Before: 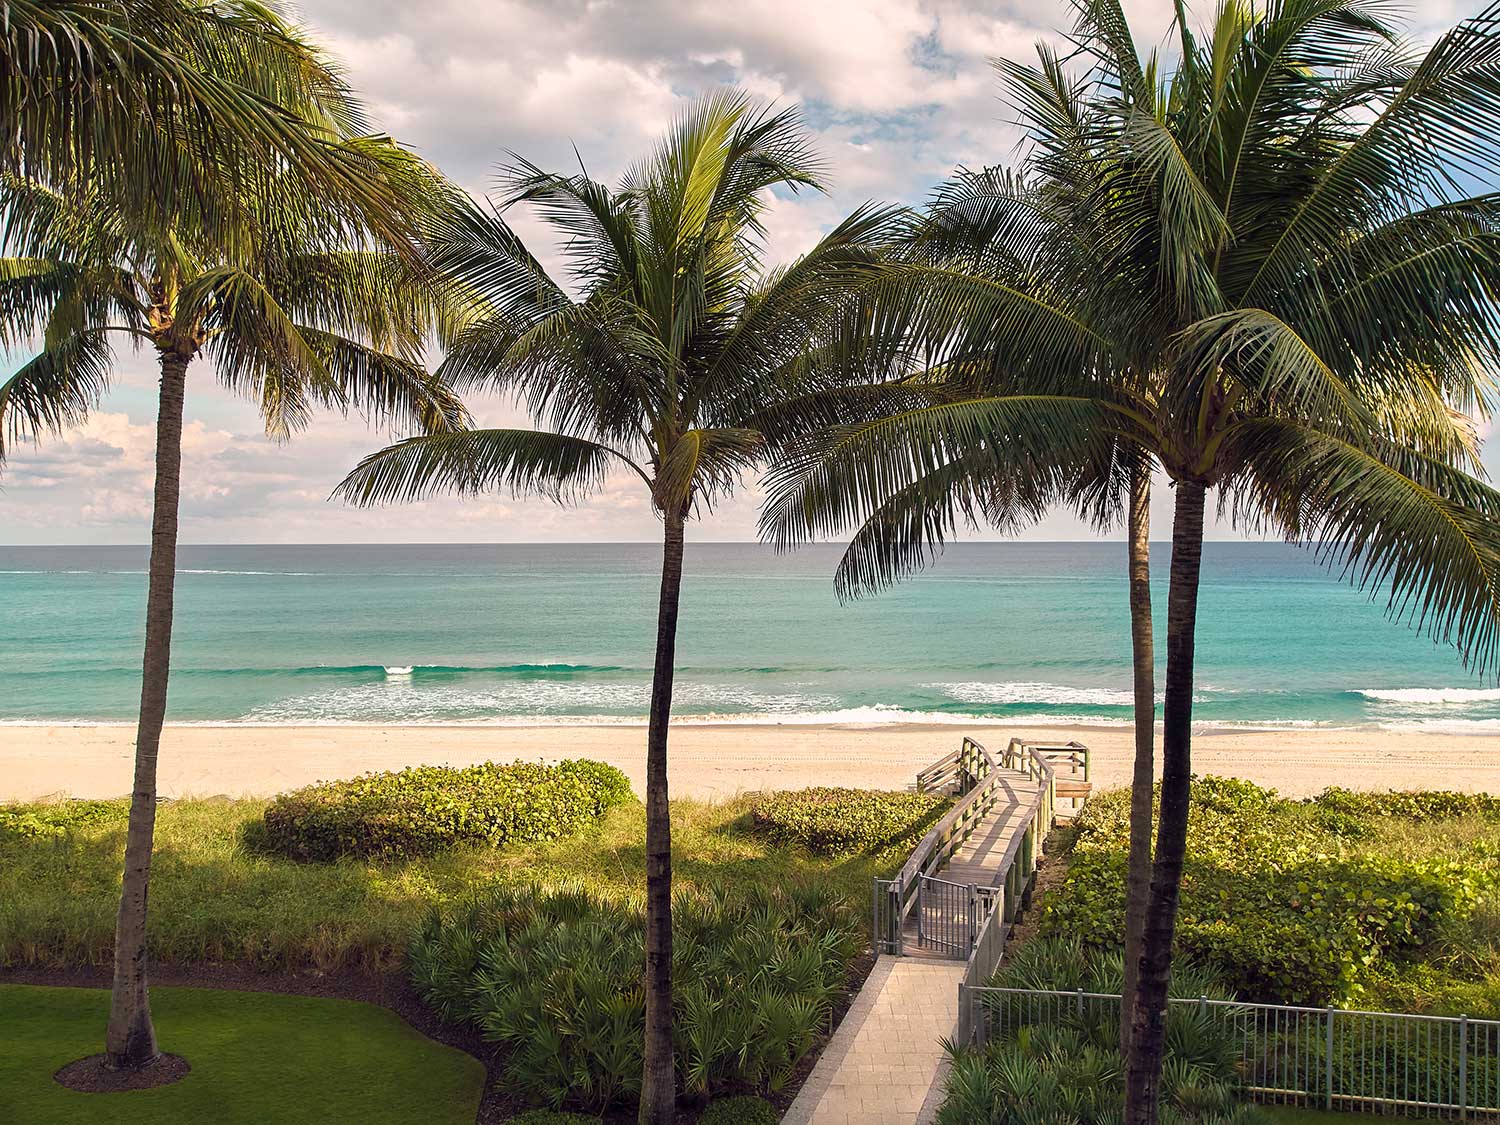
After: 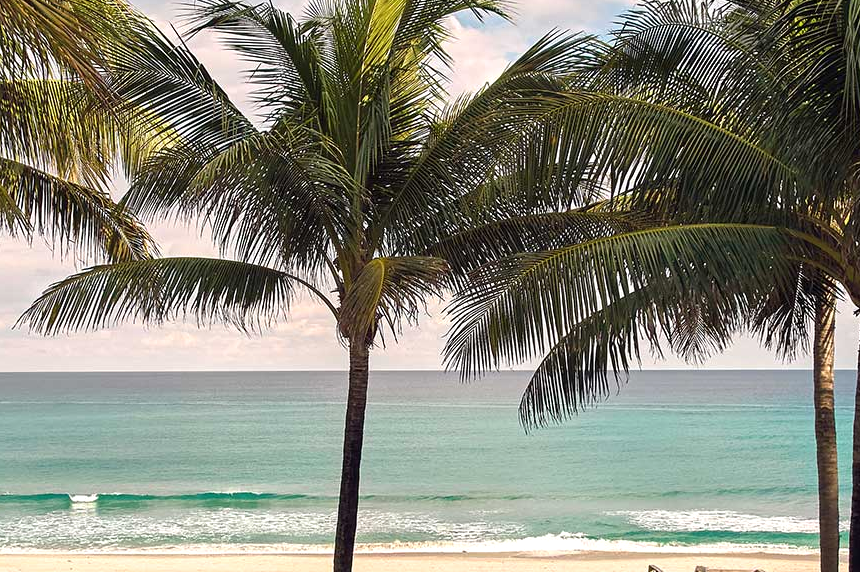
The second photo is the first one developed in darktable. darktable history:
exposure: exposure 0.197 EV, compensate highlight preservation false
crop: left 21%, top 15.345%, right 21.654%, bottom 33.781%
